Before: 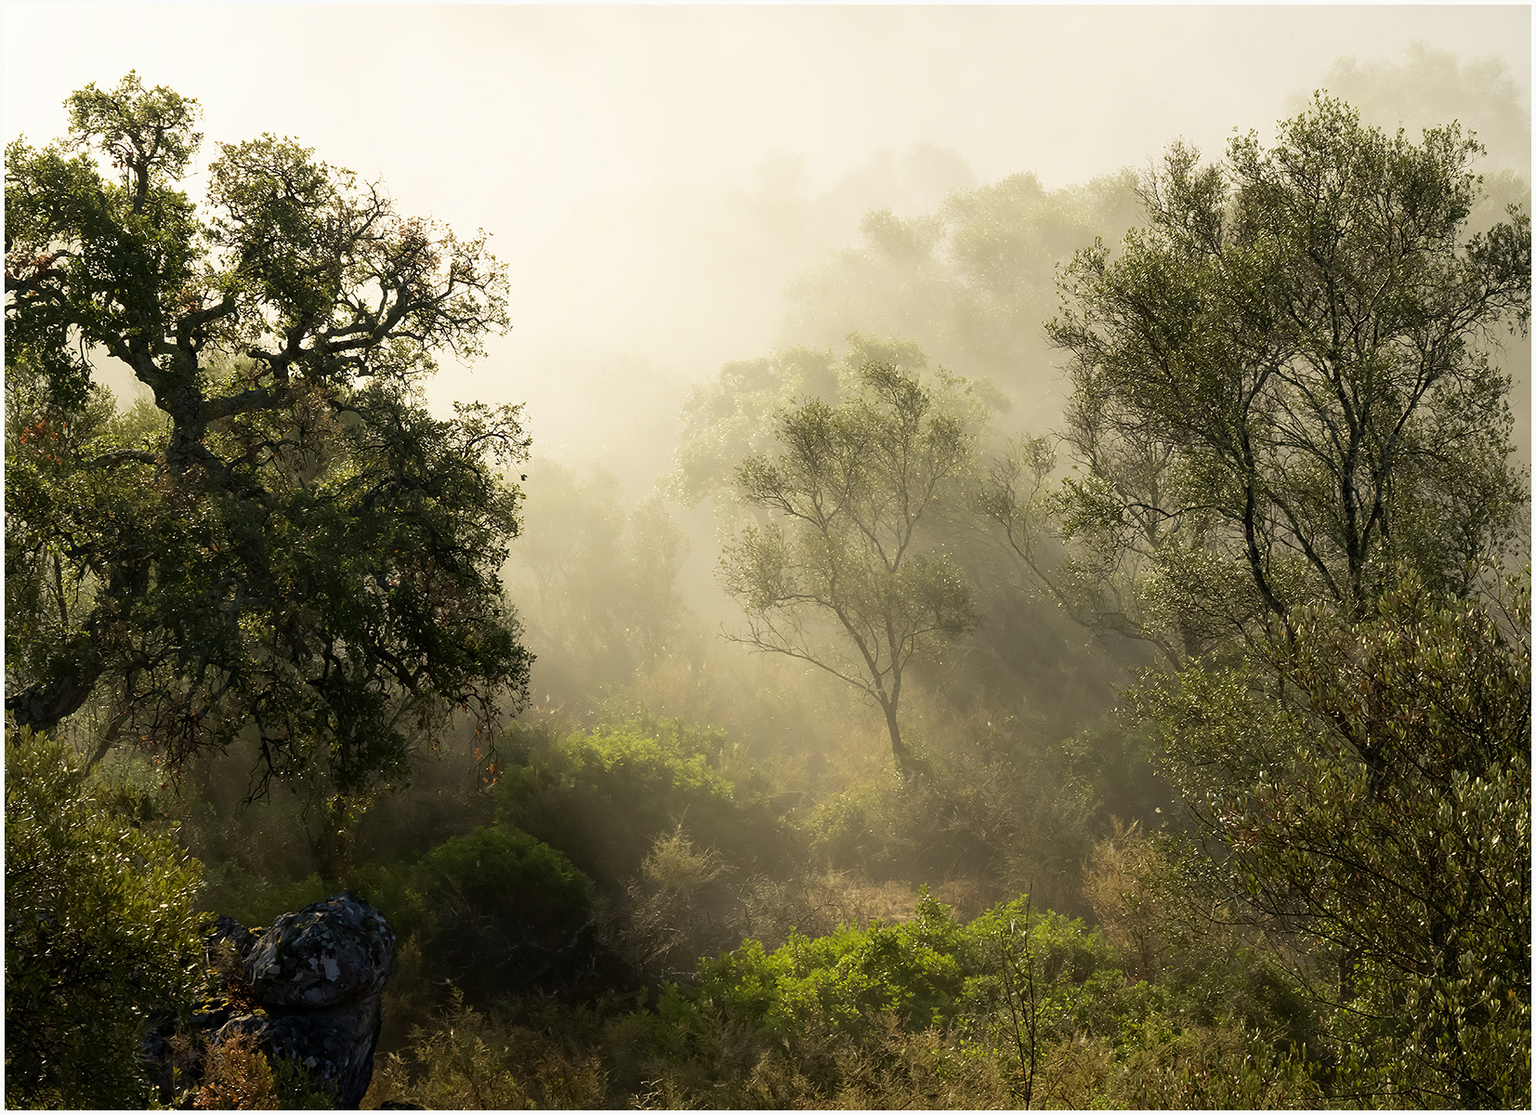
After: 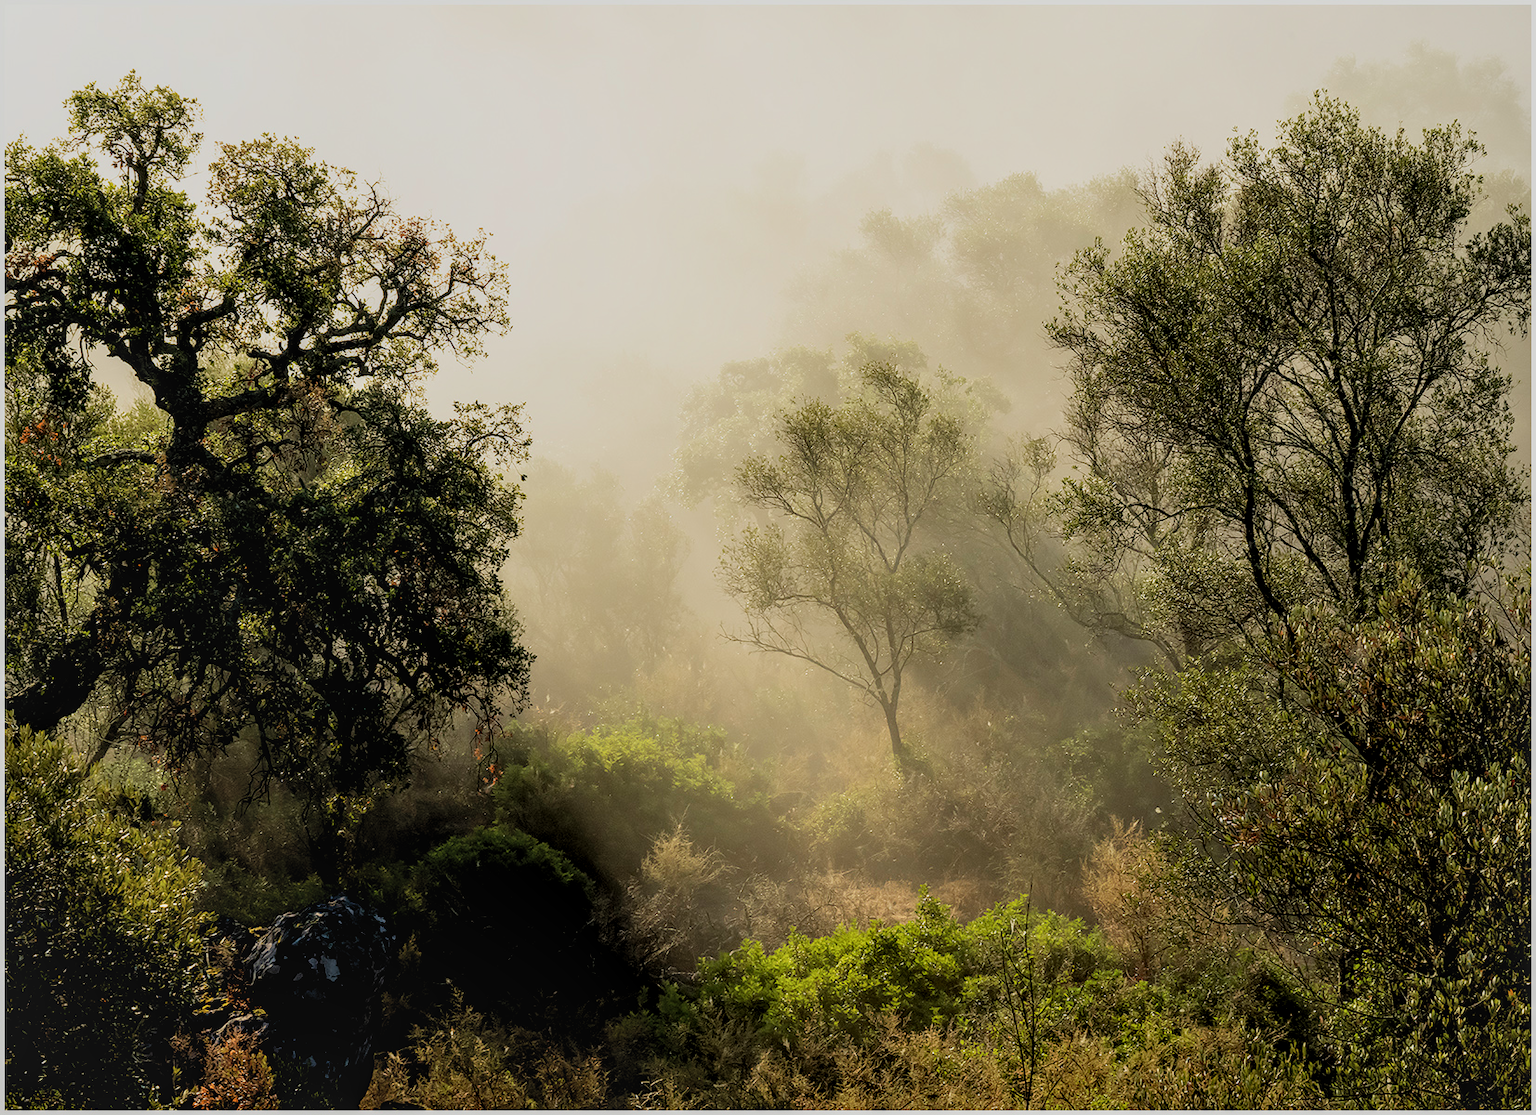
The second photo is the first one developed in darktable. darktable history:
levels: levels [0.018, 0.493, 1]
local contrast: detail 130%
filmic rgb: black relative exposure -7.74 EV, white relative exposure 4.39 EV, hardness 3.76, latitude 37.29%, contrast 0.976, highlights saturation mix 8.89%, shadows ↔ highlights balance 4.68%
